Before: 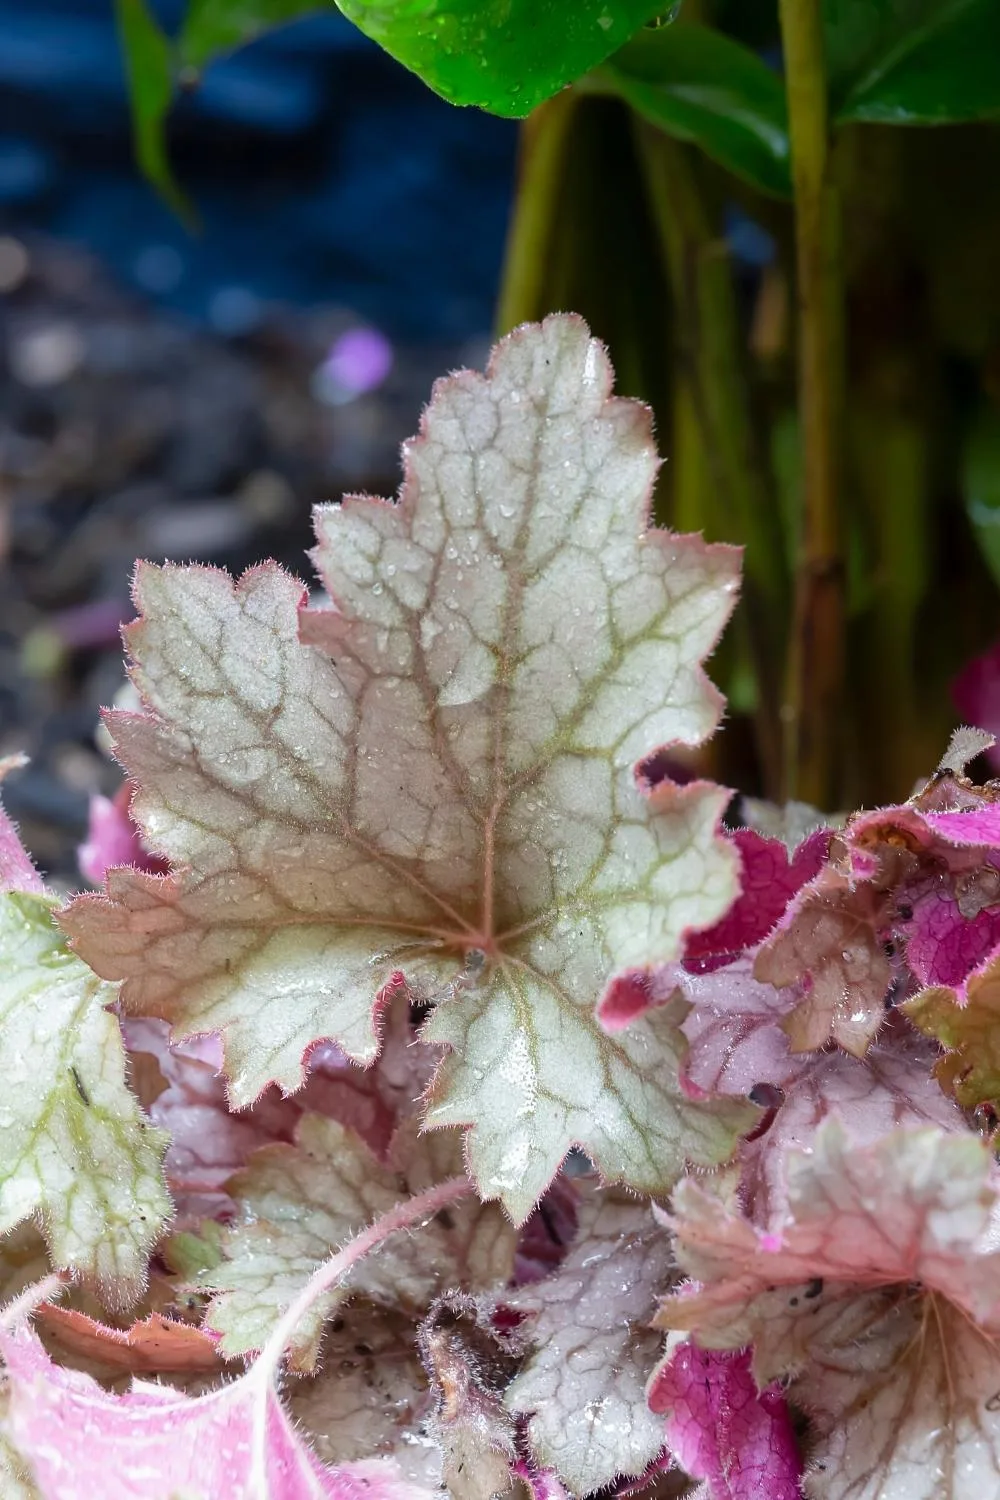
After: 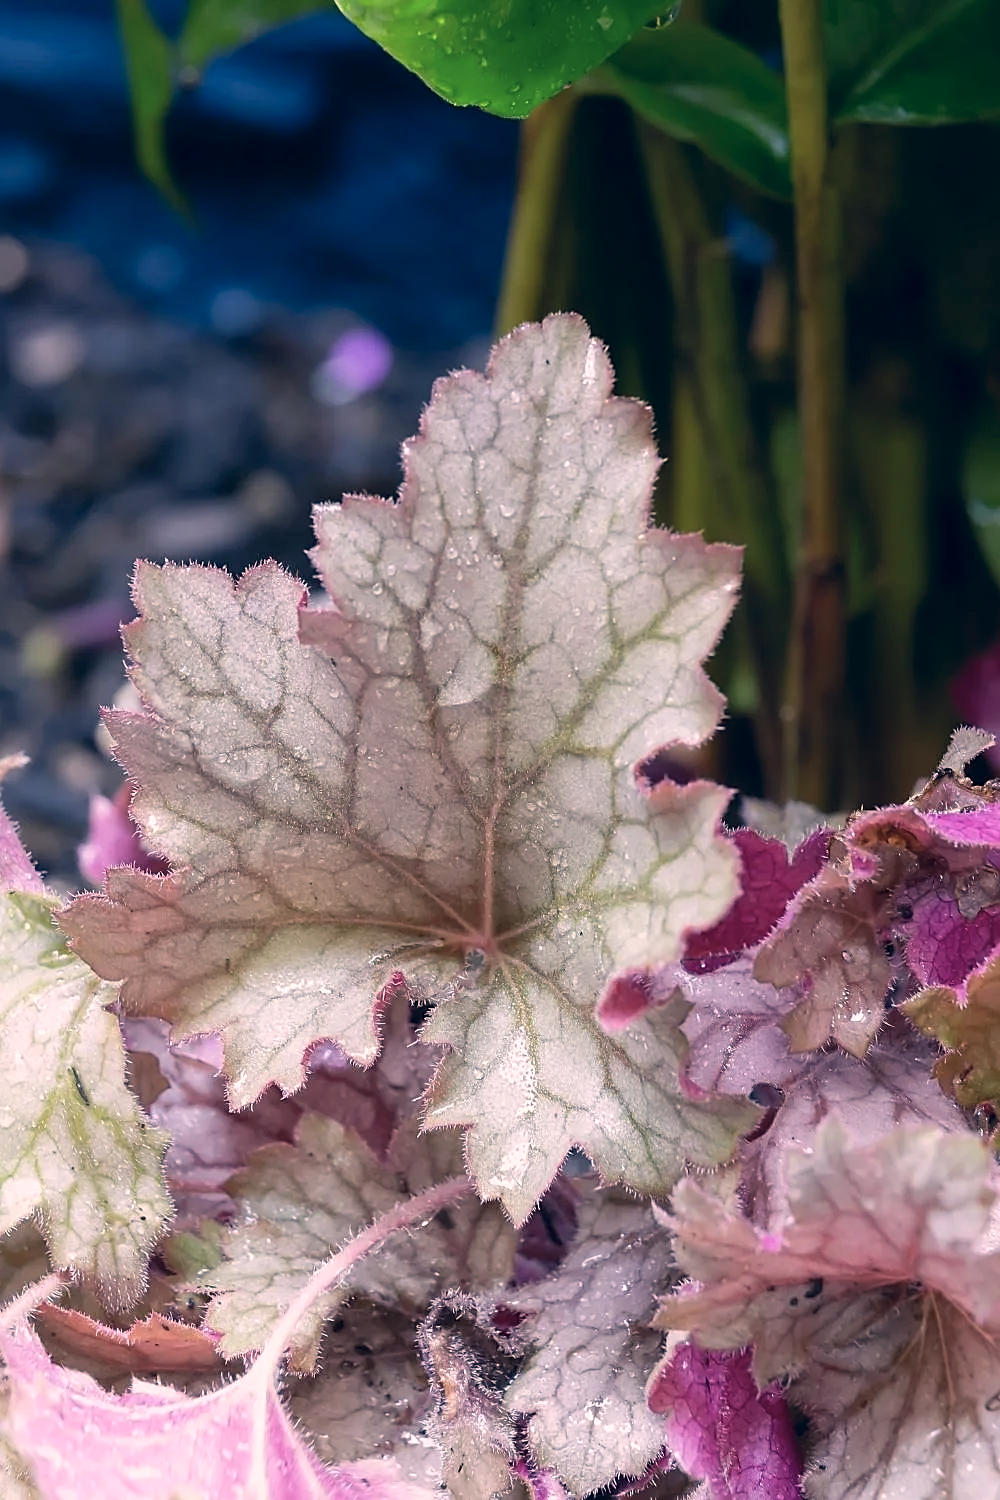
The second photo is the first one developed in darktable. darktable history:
color correction: highlights a* 14.46, highlights b* 5.85, shadows a* -5.53, shadows b* -15.24, saturation 0.85
sharpen: on, module defaults
